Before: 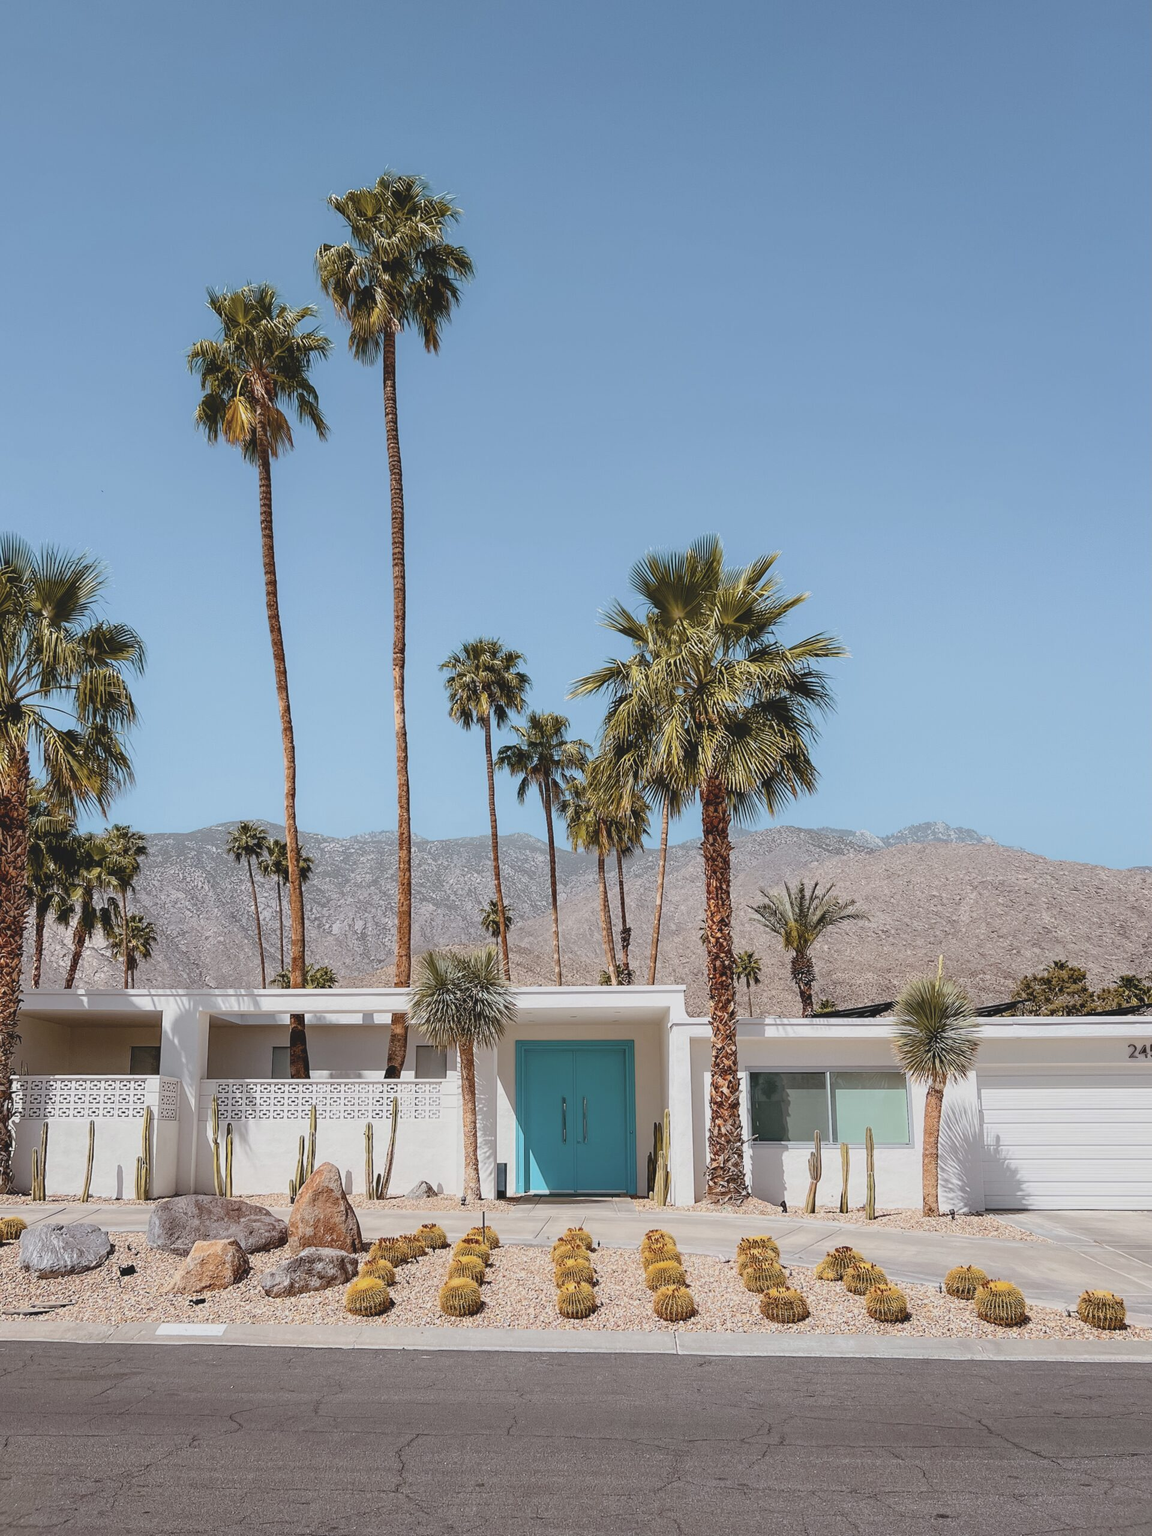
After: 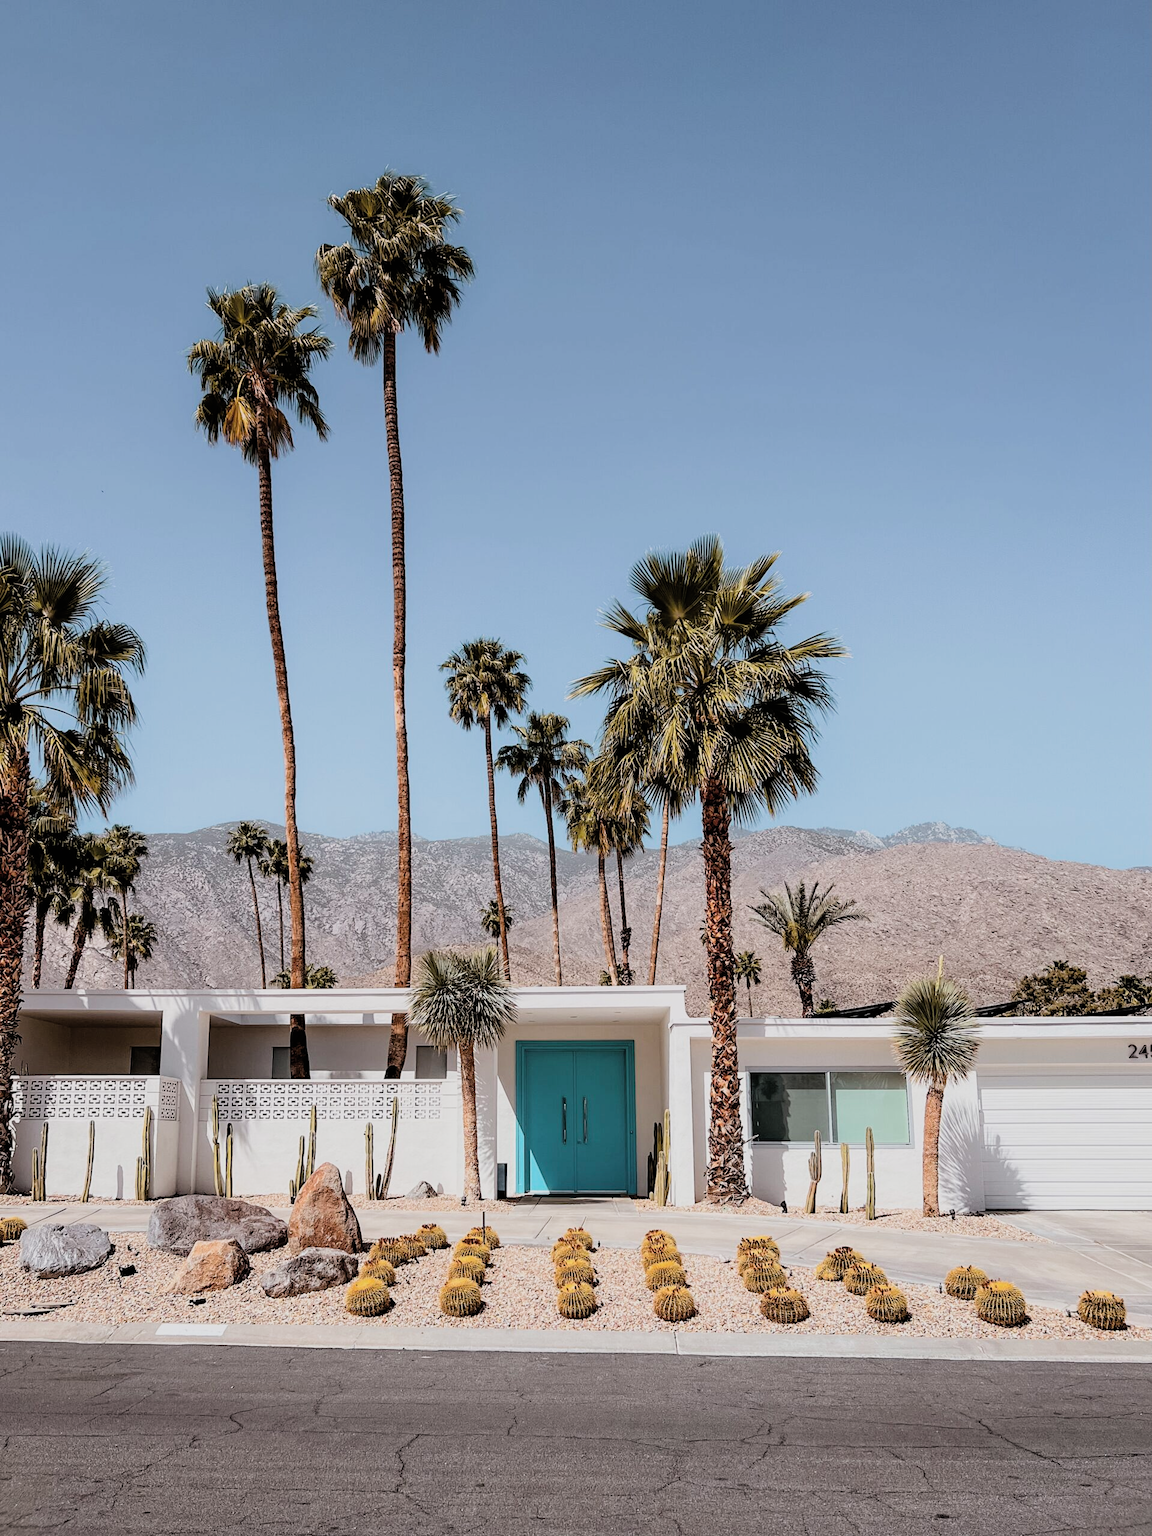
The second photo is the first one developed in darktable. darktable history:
graduated density: density 0.38 EV, hardness 21%, rotation -6.11°, saturation 32%
filmic rgb: black relative exposure -5 EV, white relative exposure 3.5 EV, hardness 3.19, contrast 1.5, highlights saturation mix -50%
contrast brightness saturation: saturation -0.04
